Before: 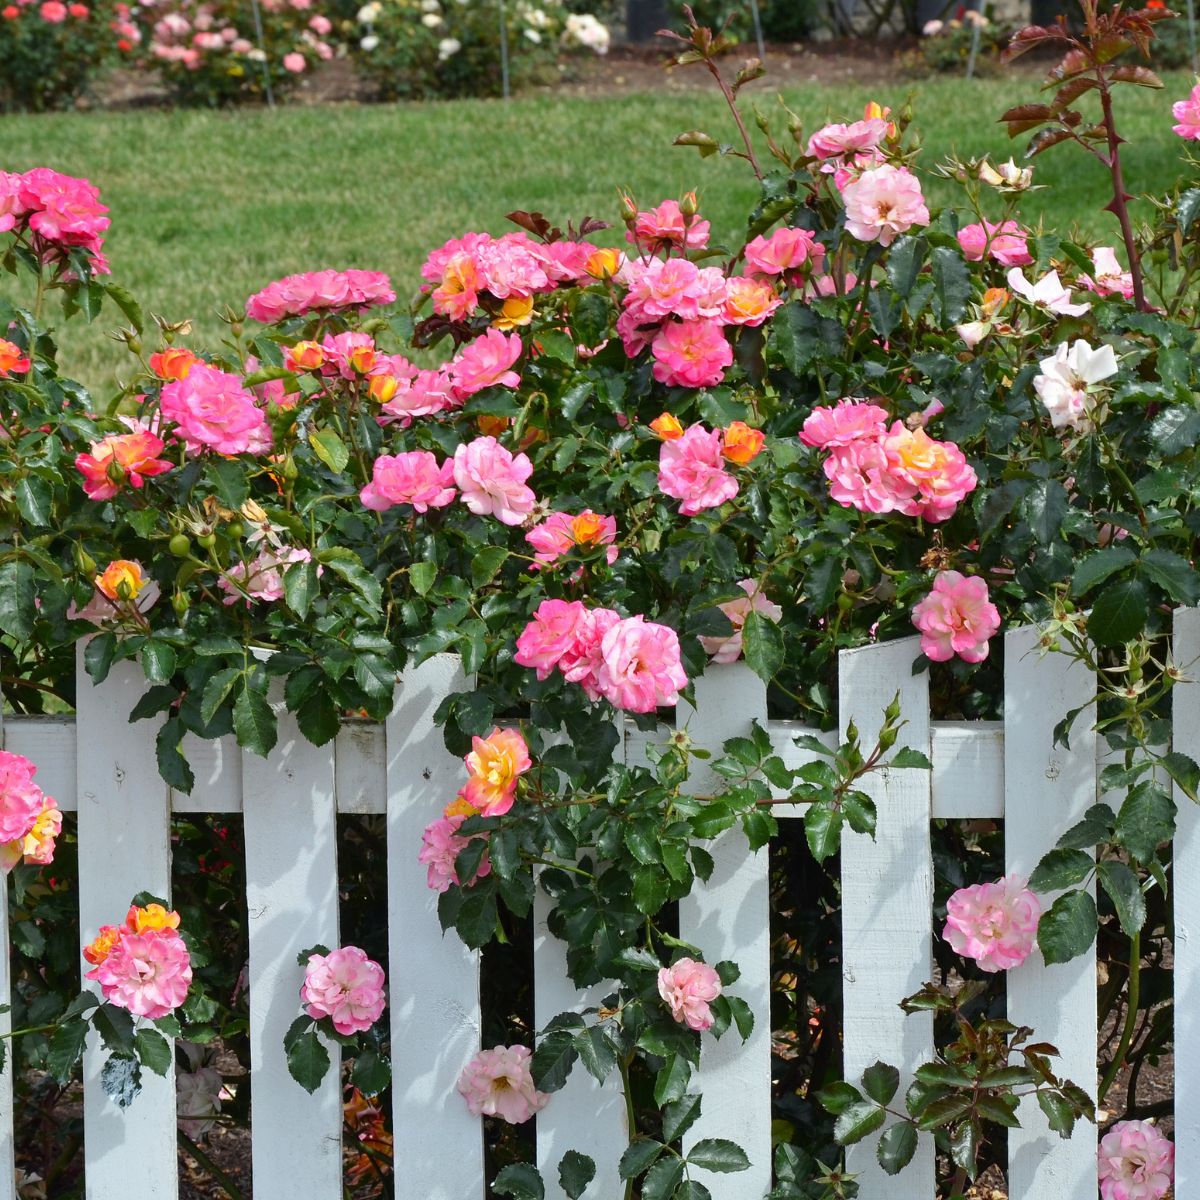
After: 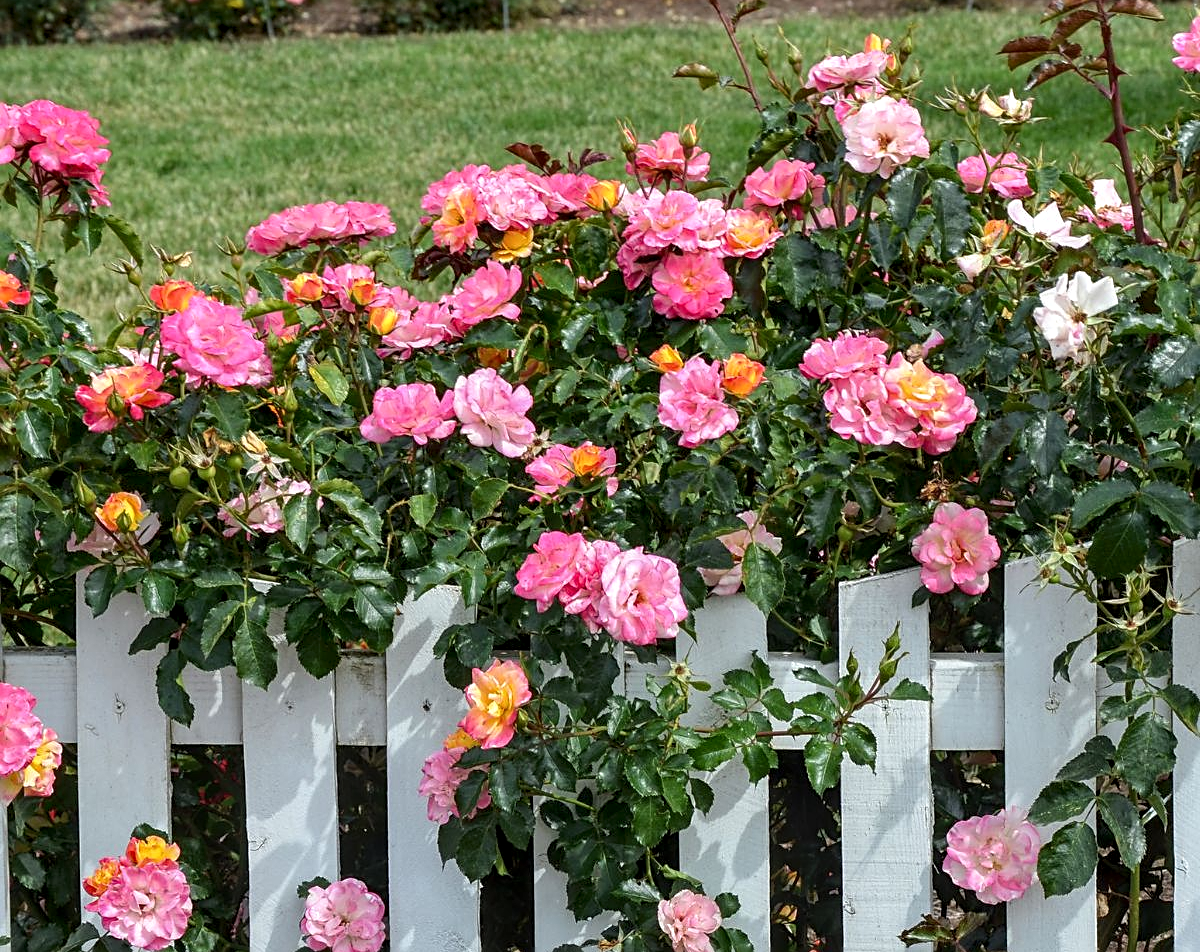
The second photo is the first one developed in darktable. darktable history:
crop and rotate: top 5.667%, bottom 14.937%
local contrast: detail 140%
sharpen: on, module defaults
